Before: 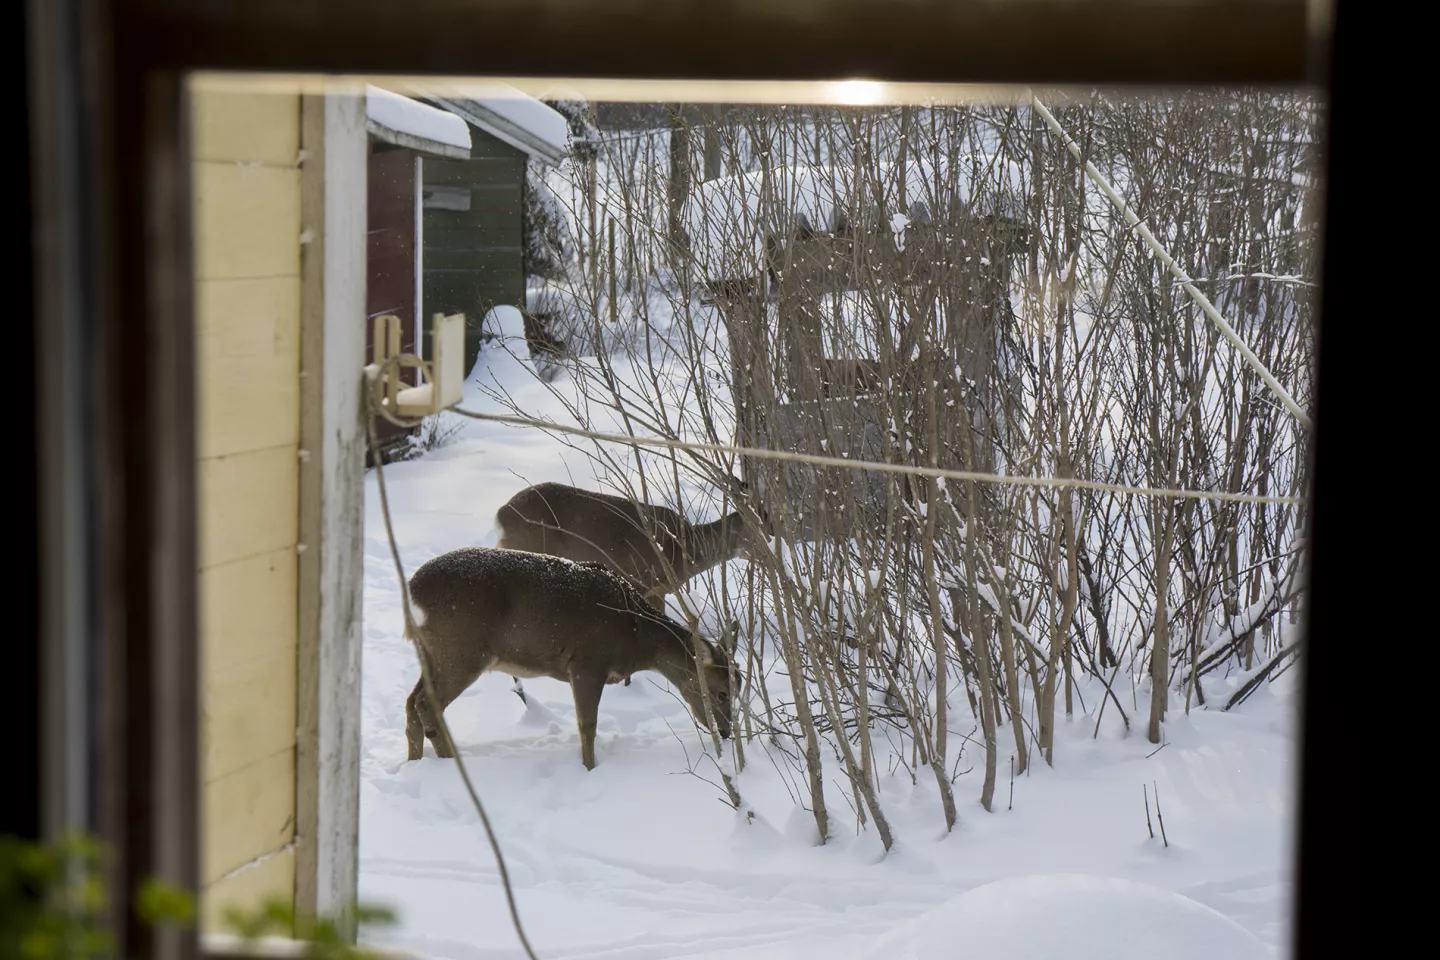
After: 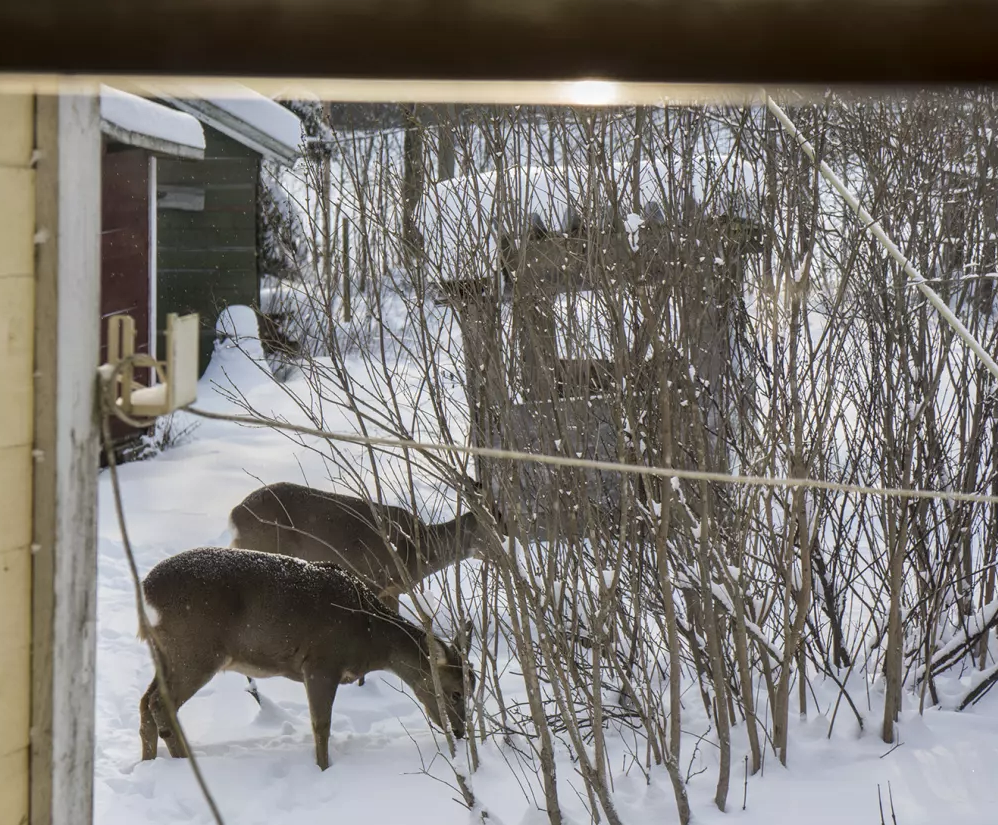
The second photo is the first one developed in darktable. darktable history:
local contrast: on, module defaults
crop: left 18.479%, right 12.2%, bottom 13.971%
